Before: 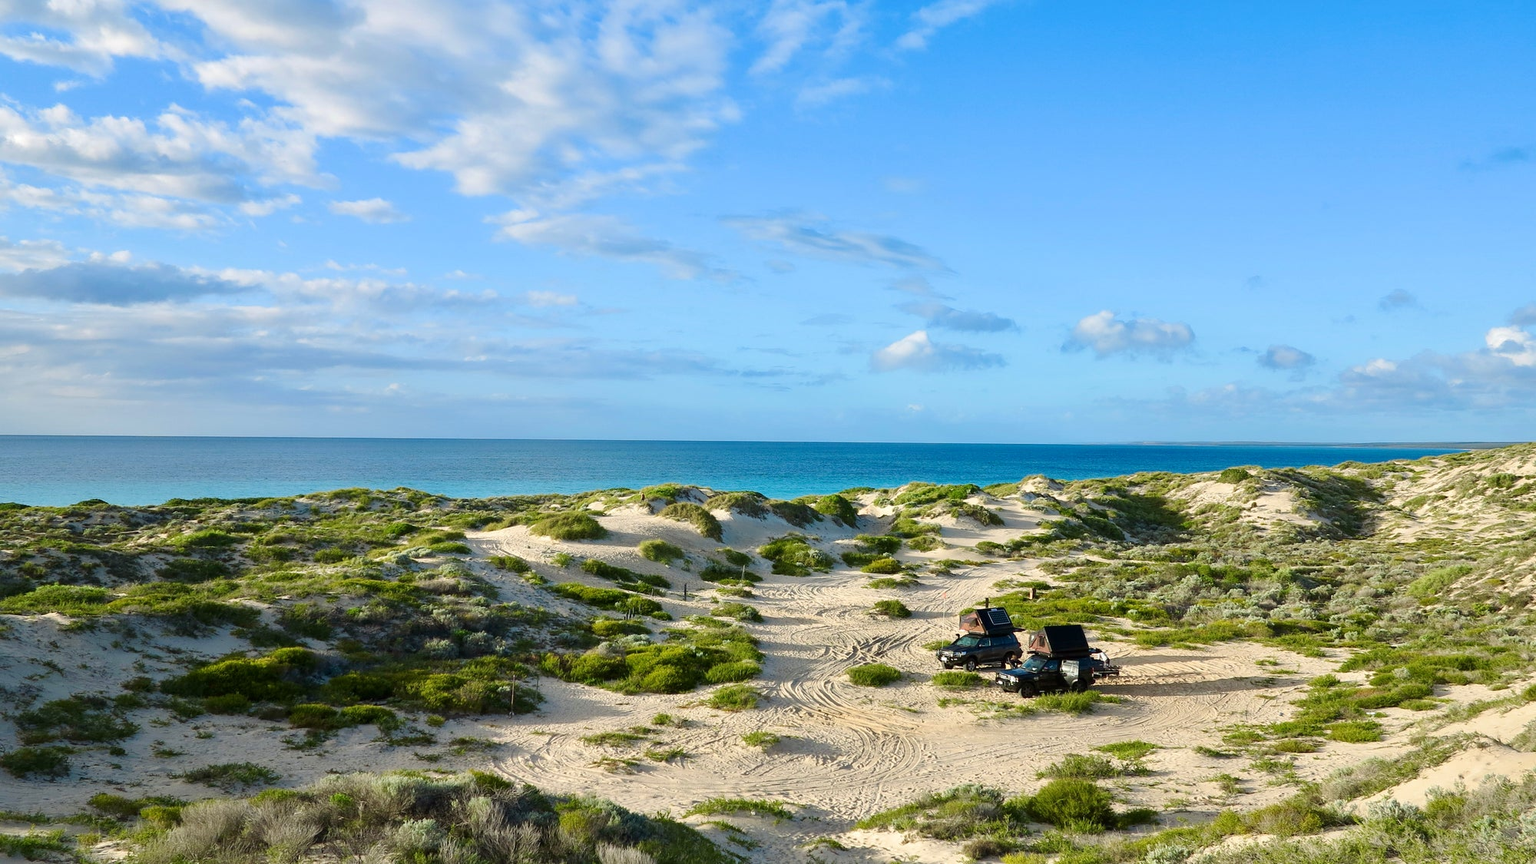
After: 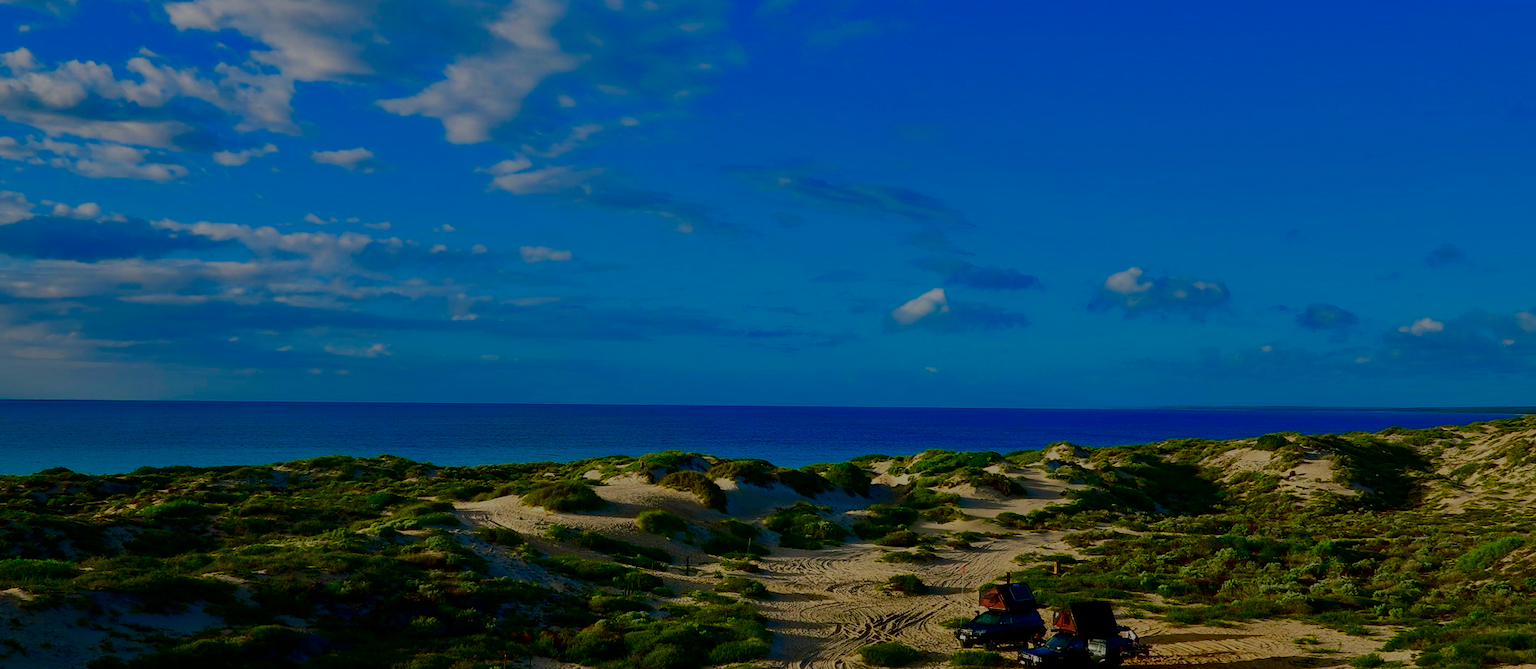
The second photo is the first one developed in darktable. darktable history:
contrast brightness saturation: brightness -0.986, saturation 0.987
crop: left 2.571%, top 6.993%, right 3.381%, bottom 20.171%
filmic rgb: black relative exposure -7.65 EV, white relative exposure 4.56 EV, hardness 3.61, contrast 1.062
